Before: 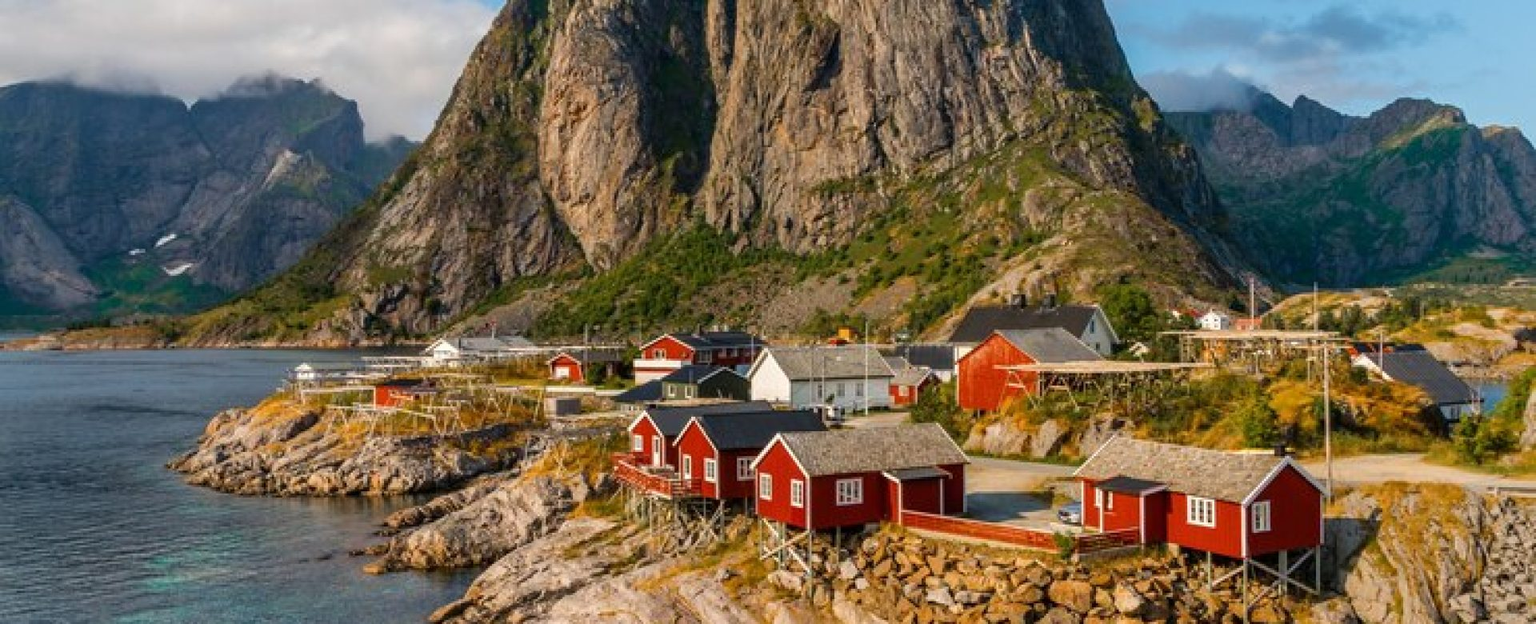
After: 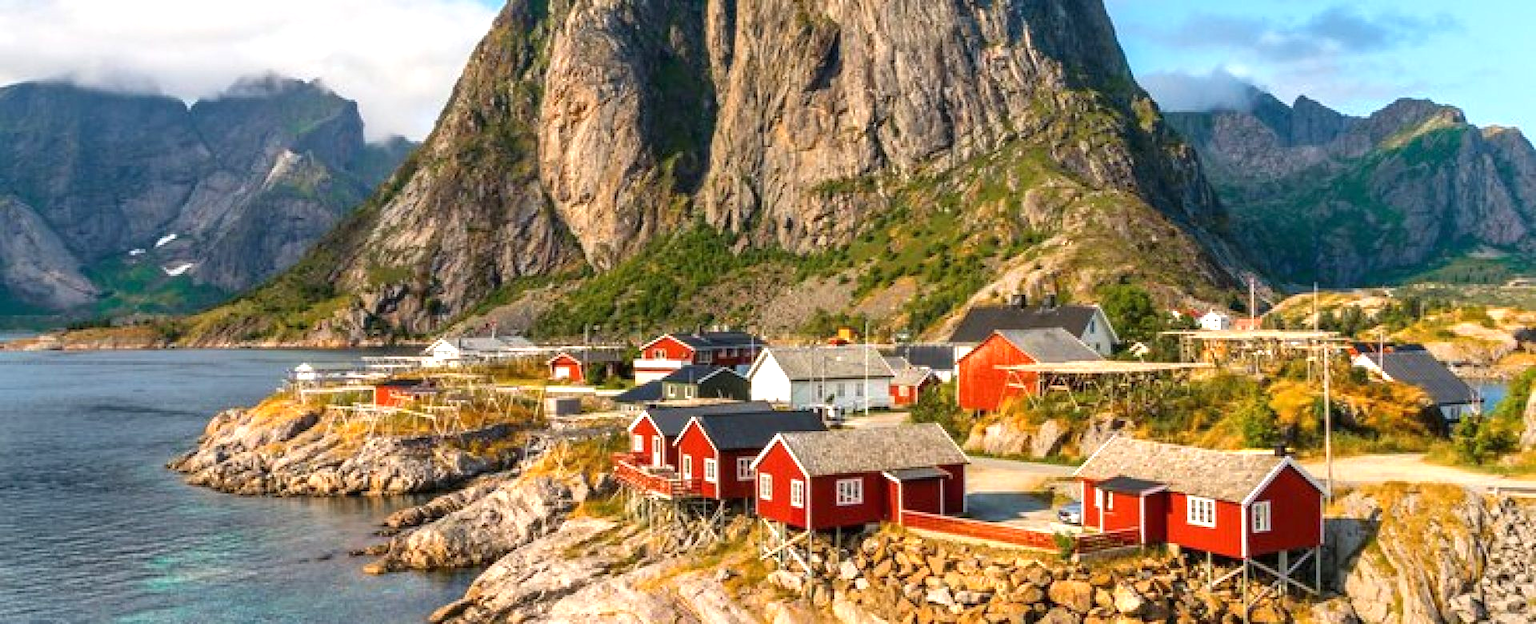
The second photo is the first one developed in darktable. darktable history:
exposure: exposure 0.821 EV, compensate exposure bias true, compensate highlight preservation false
